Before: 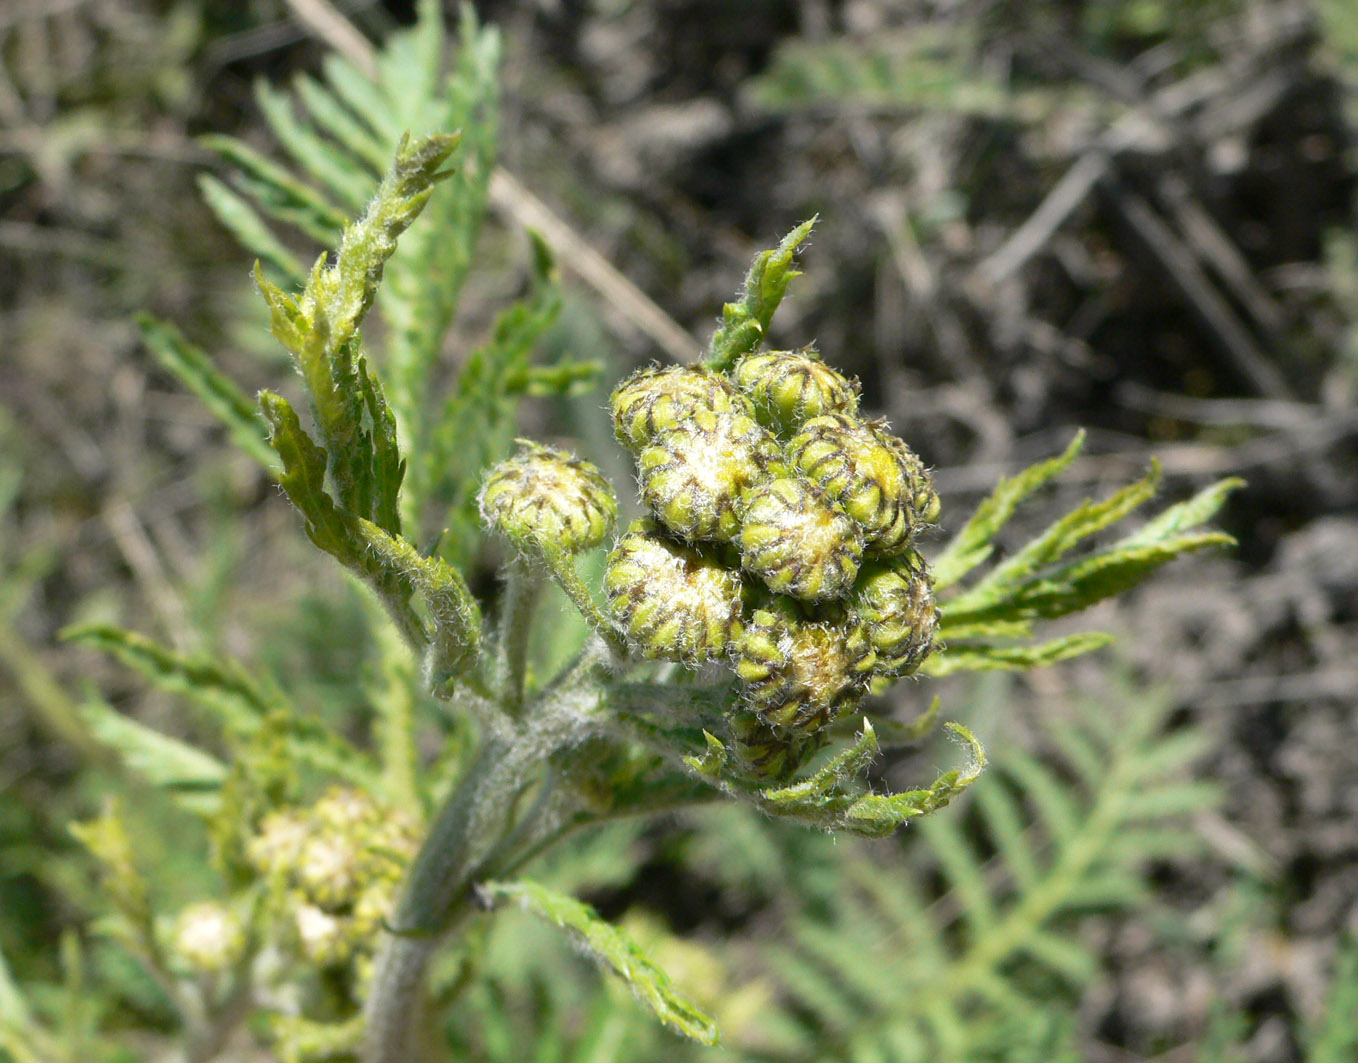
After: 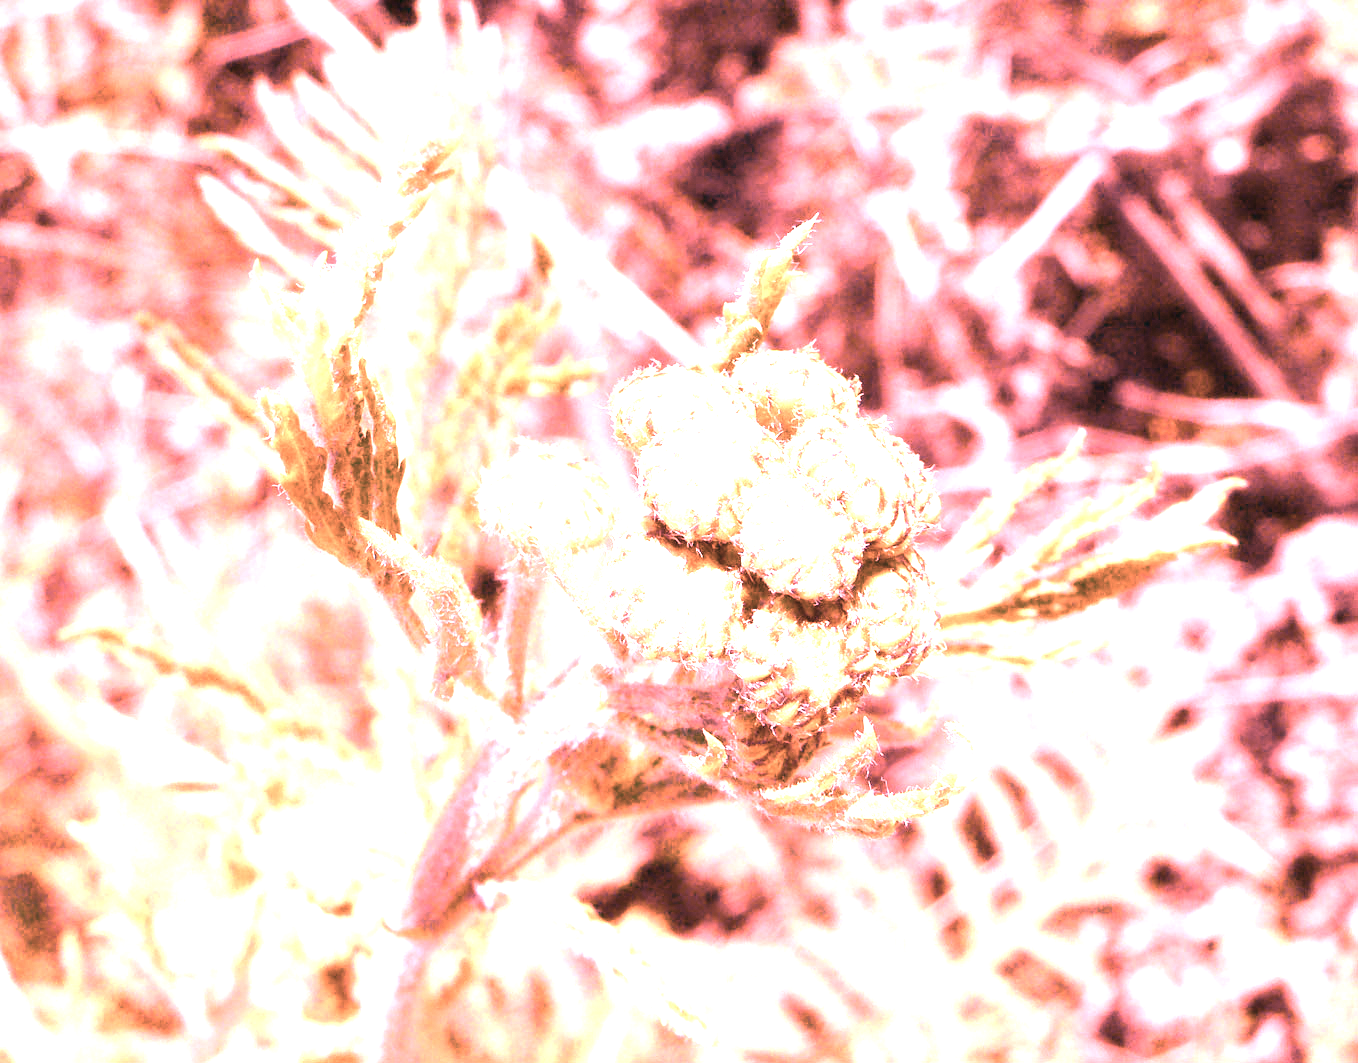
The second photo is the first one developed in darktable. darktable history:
exposure: black level correction 0, exposure 0.7 EV, compensate exposure bias true, compensate highlight preservation false
color correction: saturation 0.5
color balance rgb: perceptual saturation grading › global saturation 20%, global vibrance 20%
white balance: red 4.26, blue 1.802
